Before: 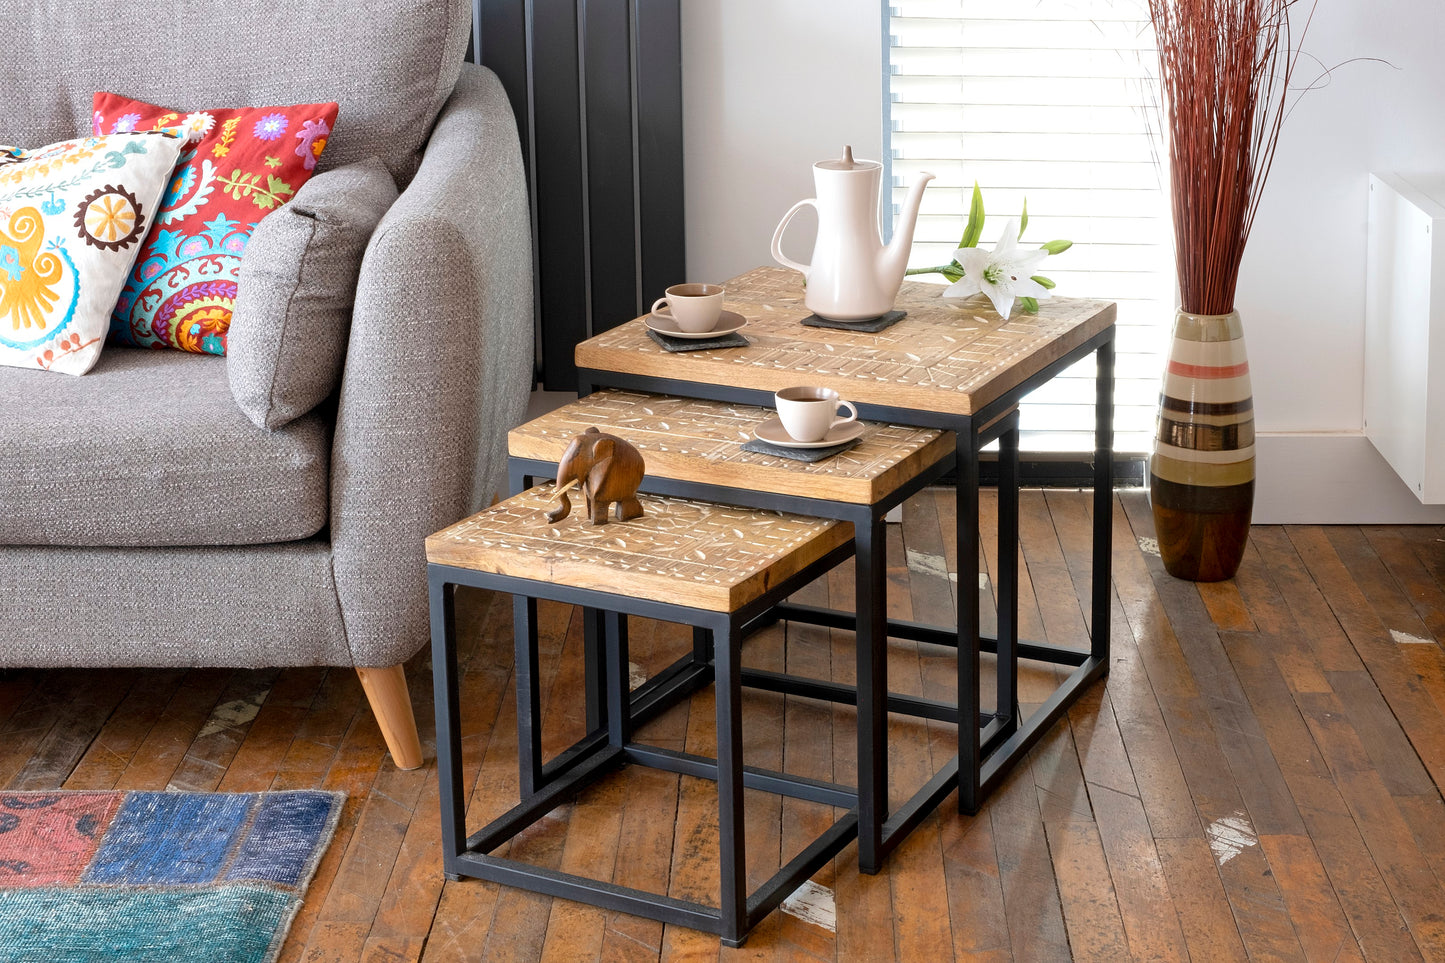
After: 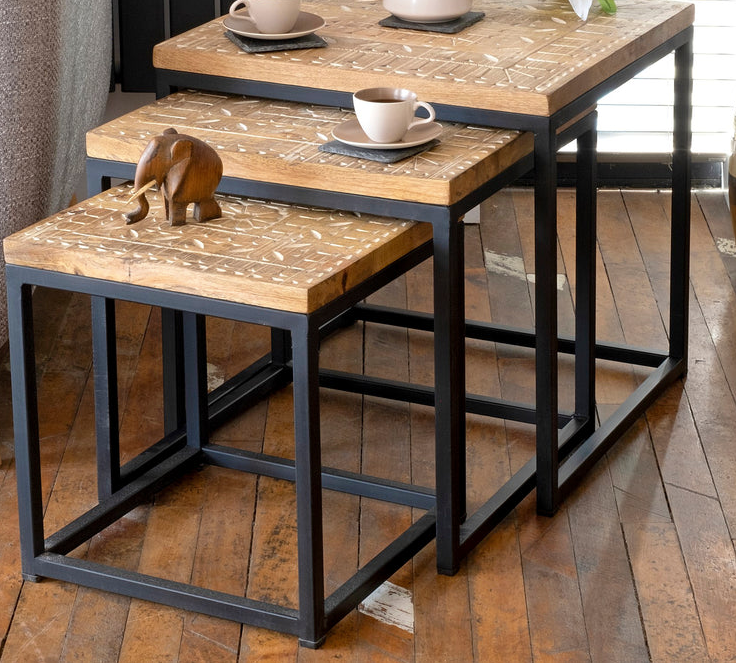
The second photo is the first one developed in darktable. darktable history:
crop and rotate: left 29.237%, top 31.152%, right 19.807%
color zones: curves: ch0 [(0.068, 0.464) (0.25, 0.5) (0.48, 0.508) (0.75, 0.536) (0.886, 0.476) (0.967, 0.456)]; ch1 [(0.066, 0.456) (0.25, 0.5) (0.616, 0.508) (0.746, 0.56) (0.934, 0.444)]
